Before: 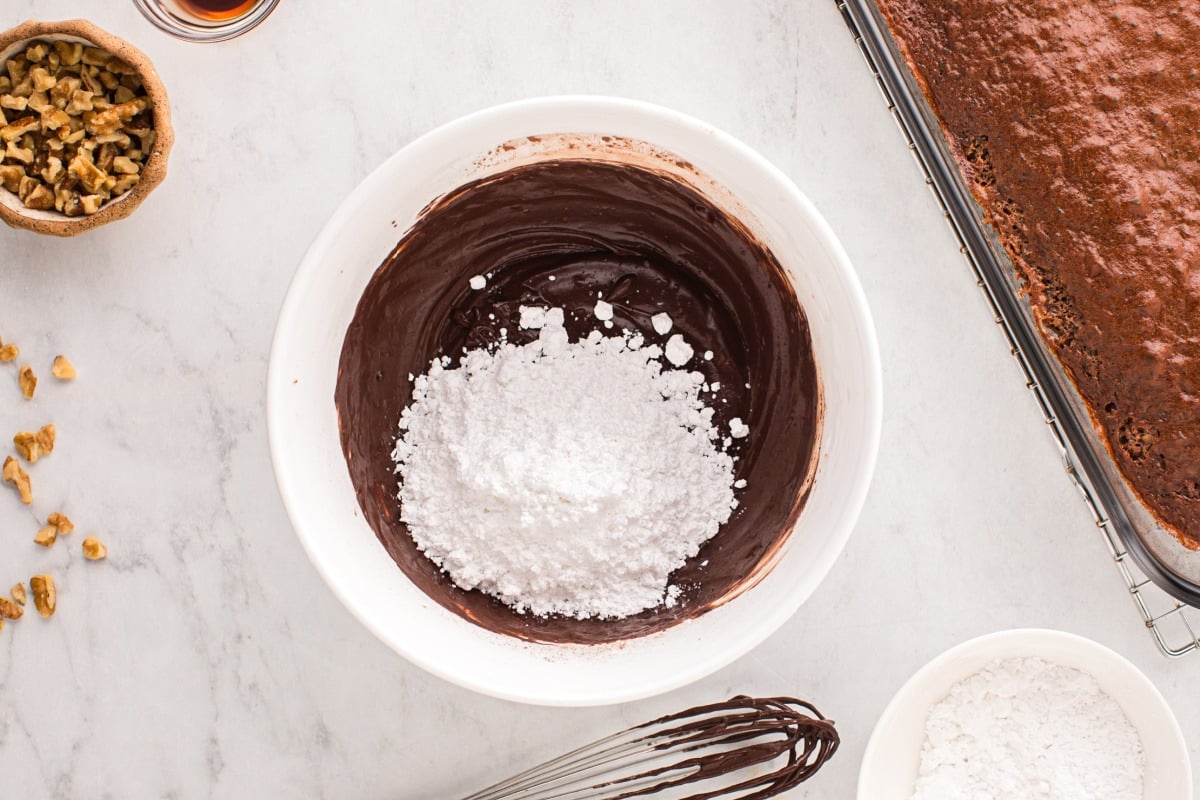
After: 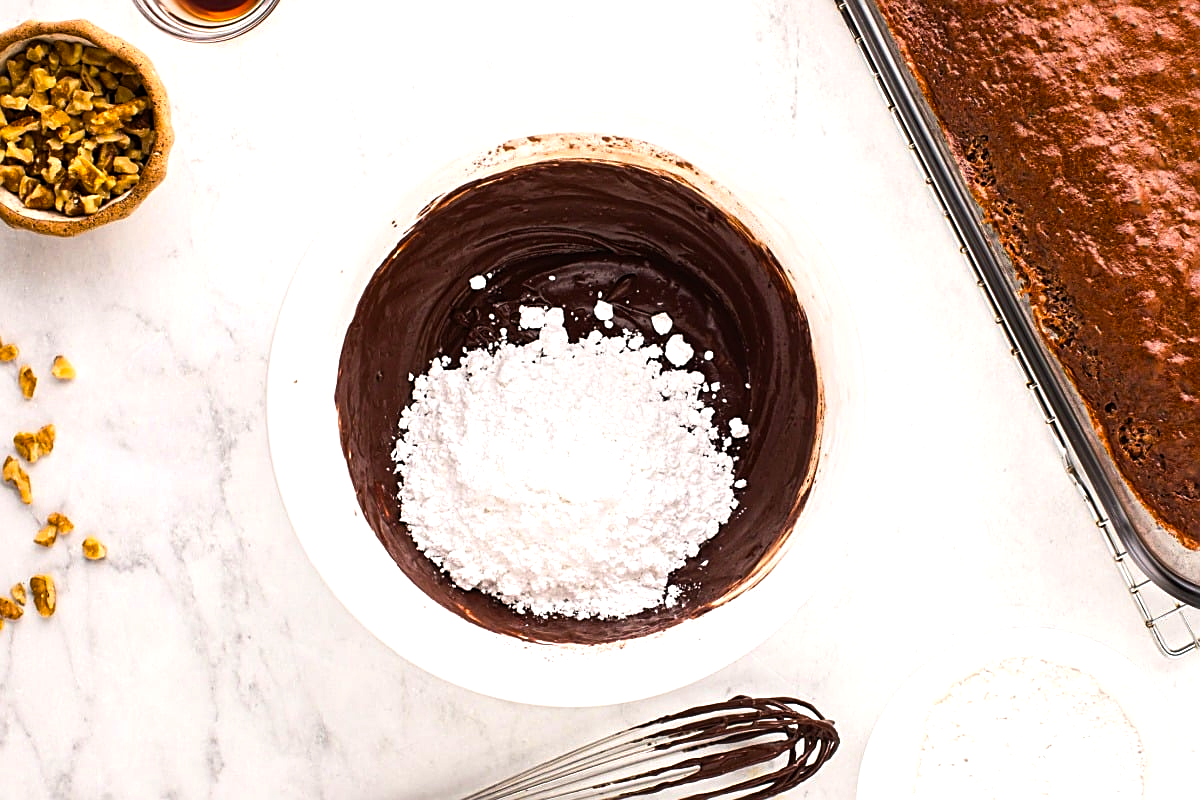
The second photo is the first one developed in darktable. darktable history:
sharpen: on, module defaults
color balance rgb: shadows lift › luminance -10.143%, perceptual saturation grading › global saturation 32.871%, perceptual brilliance grading › highlights 14.042%, perceptual brilliance grading › shadows -19.135%
